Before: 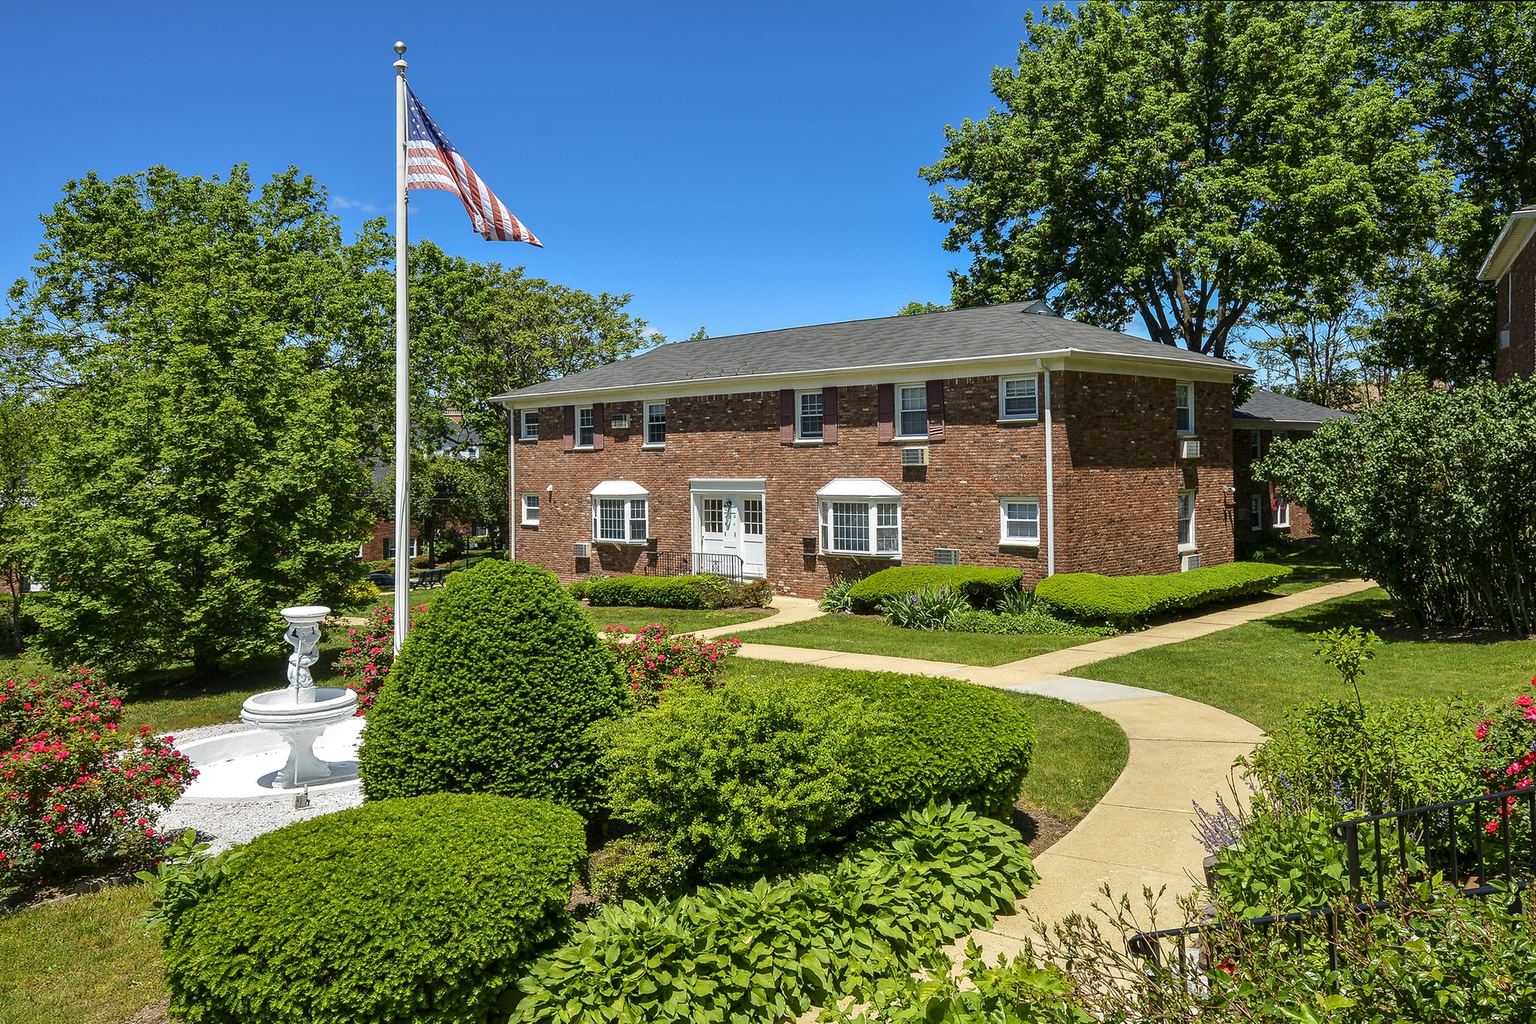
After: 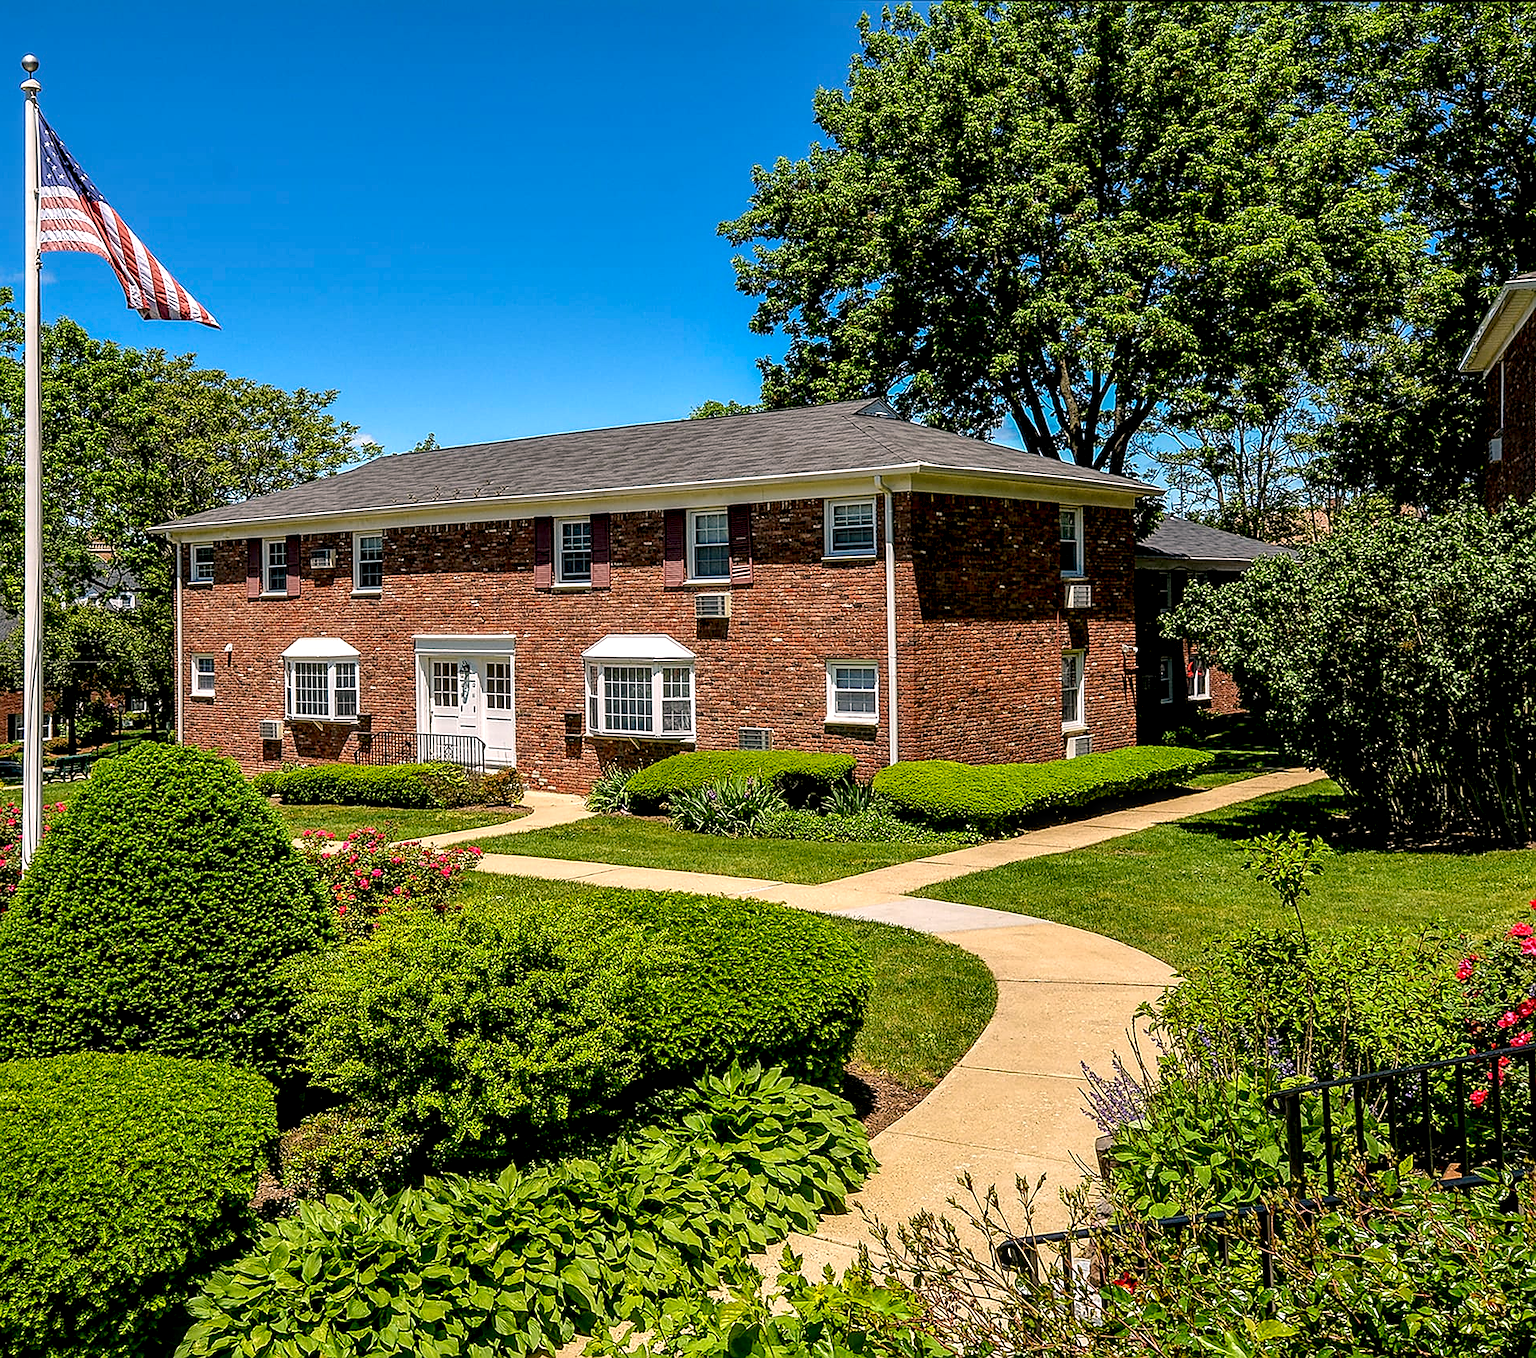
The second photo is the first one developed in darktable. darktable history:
local contrast: detail 140%
exposure: black level correction 0.009, exposure -0.159 EV, compensate highlight preservation false
tone equalizer: on, module defaults
levels: levels [0, 0.476, 0.951]
color correction: highlights a* 7.34, highlights b* 4.37
white balance: emerald 1
crop and rotate: left 24.6%
sharpen: on, module defaults
